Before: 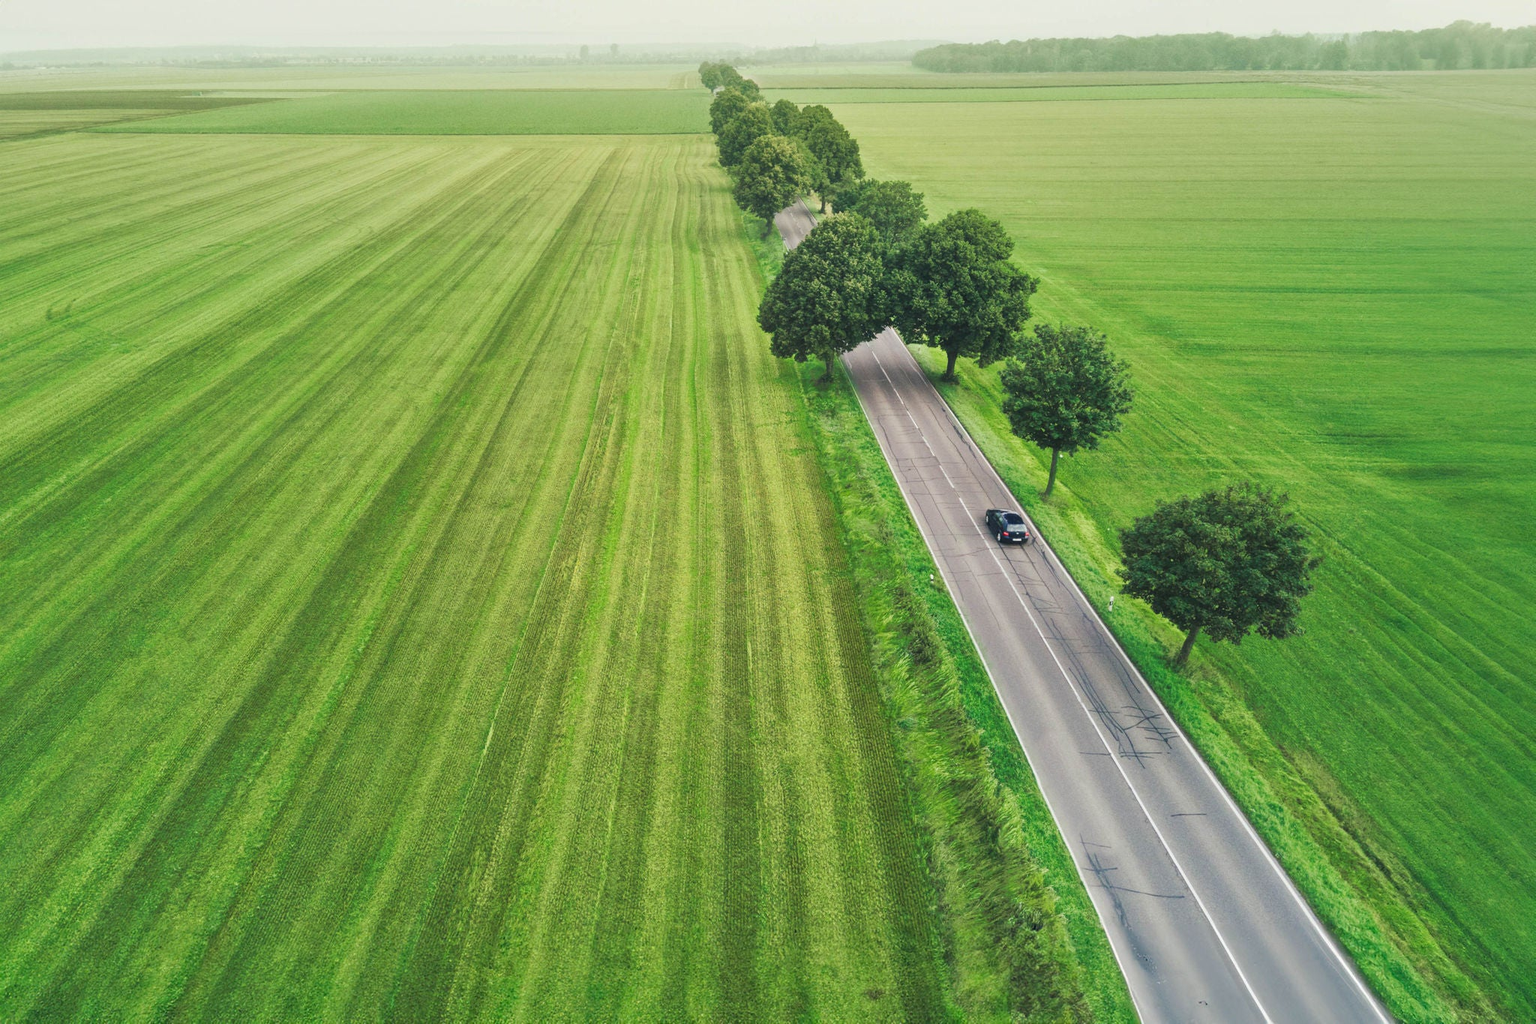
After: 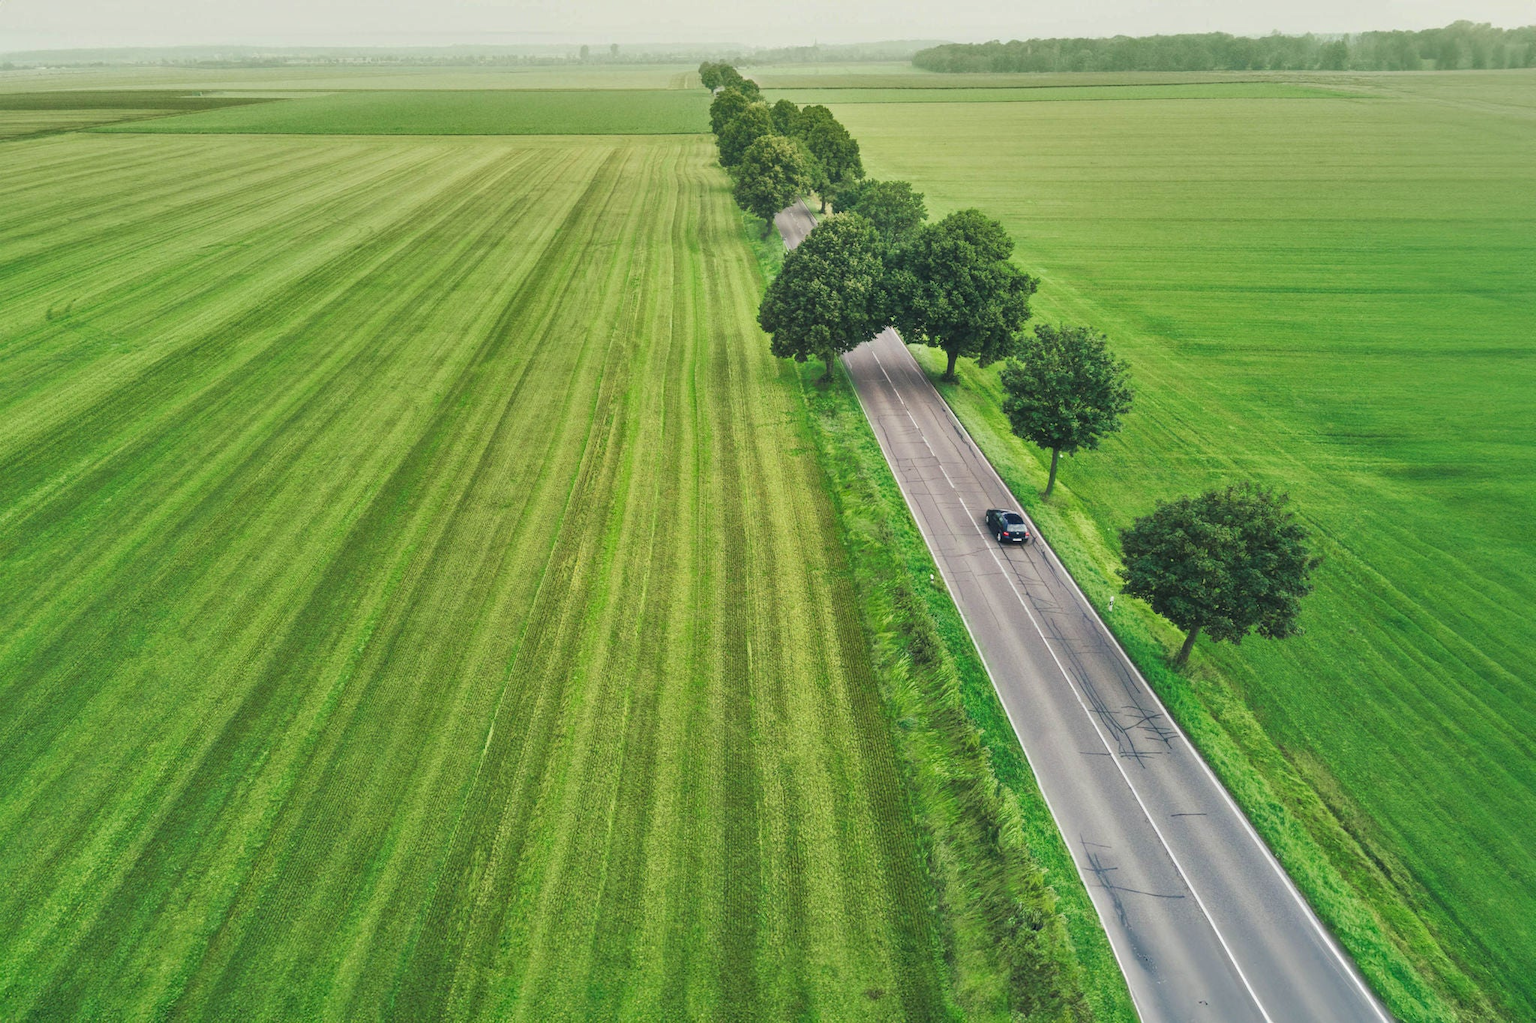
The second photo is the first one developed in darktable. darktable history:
shadows and highlights: shadows 24.86, highlights -48.24, soften with gaussian
